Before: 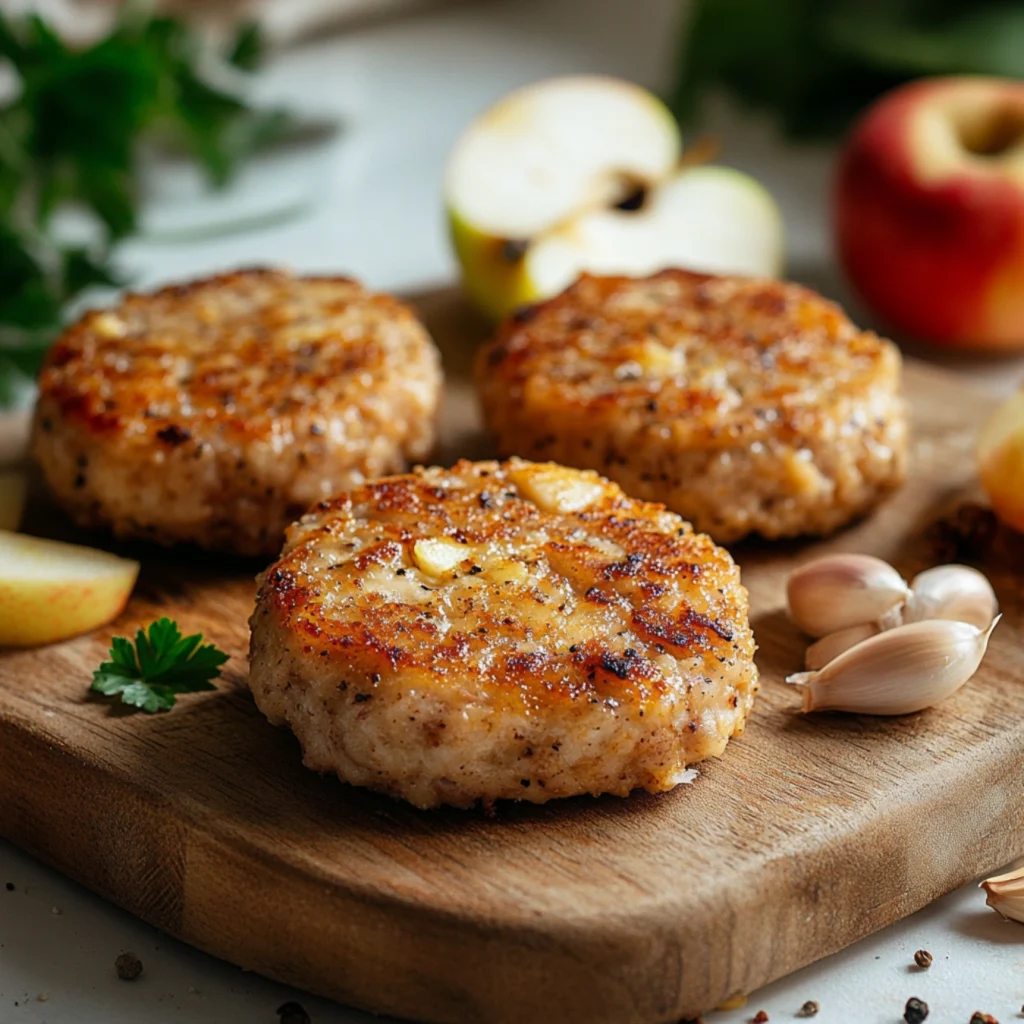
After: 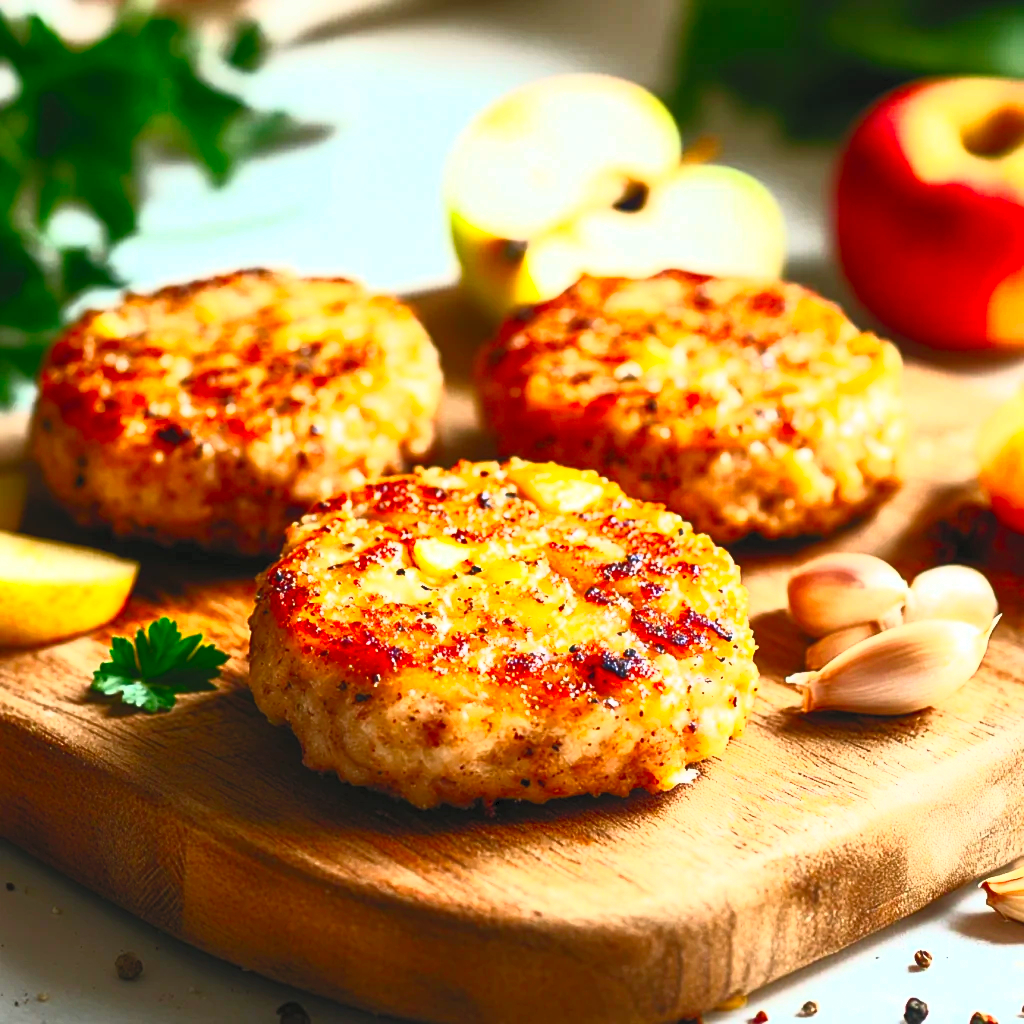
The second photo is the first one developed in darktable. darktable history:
contrast brightness saturation: contrast 1, brightness 1, saturation 1
